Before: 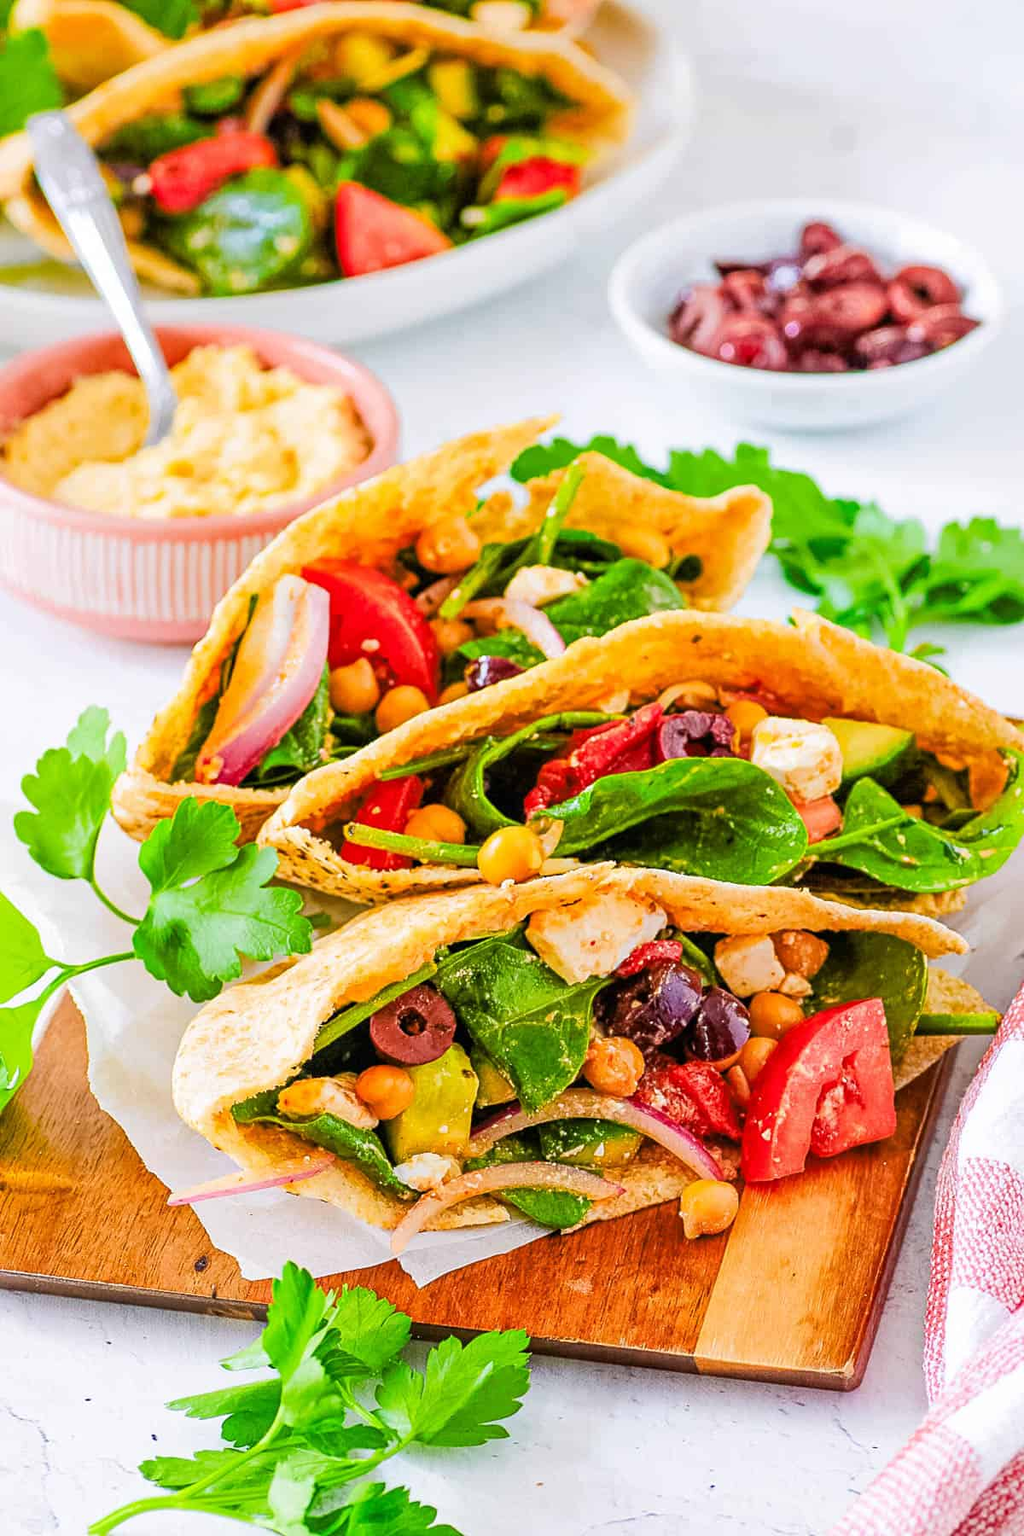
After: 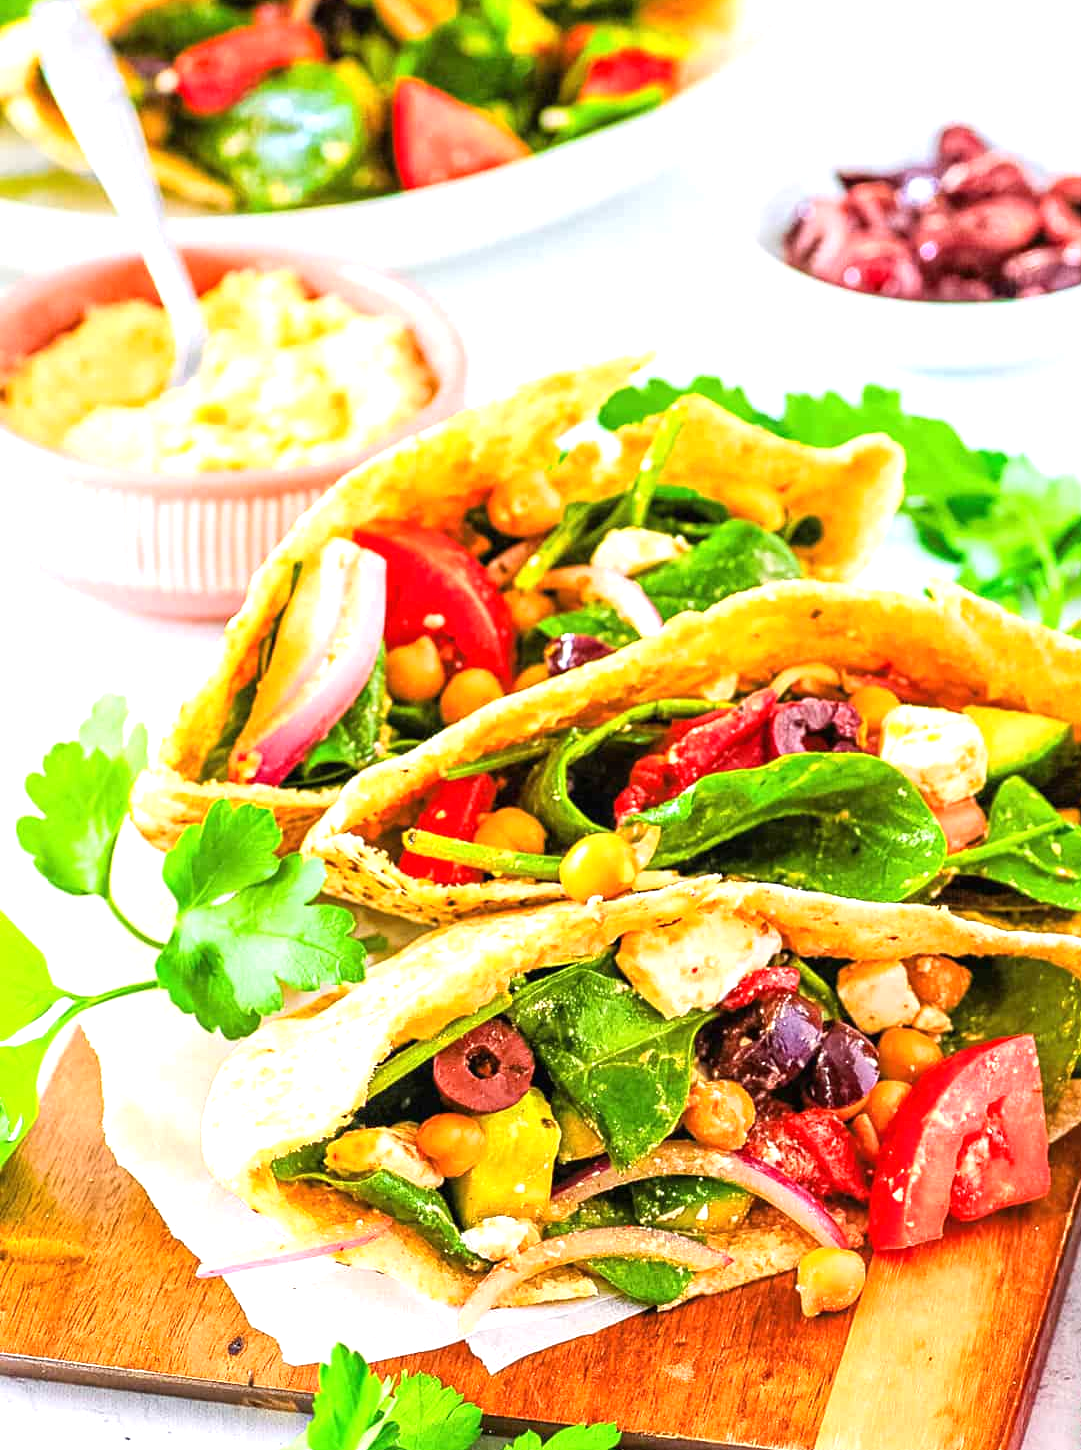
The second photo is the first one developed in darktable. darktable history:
crop: top 7.506%, right 9.876%, bottom 11.934%
exposure: black level correction 0, exposure 0.692 EV, compensate highlight preservation false
